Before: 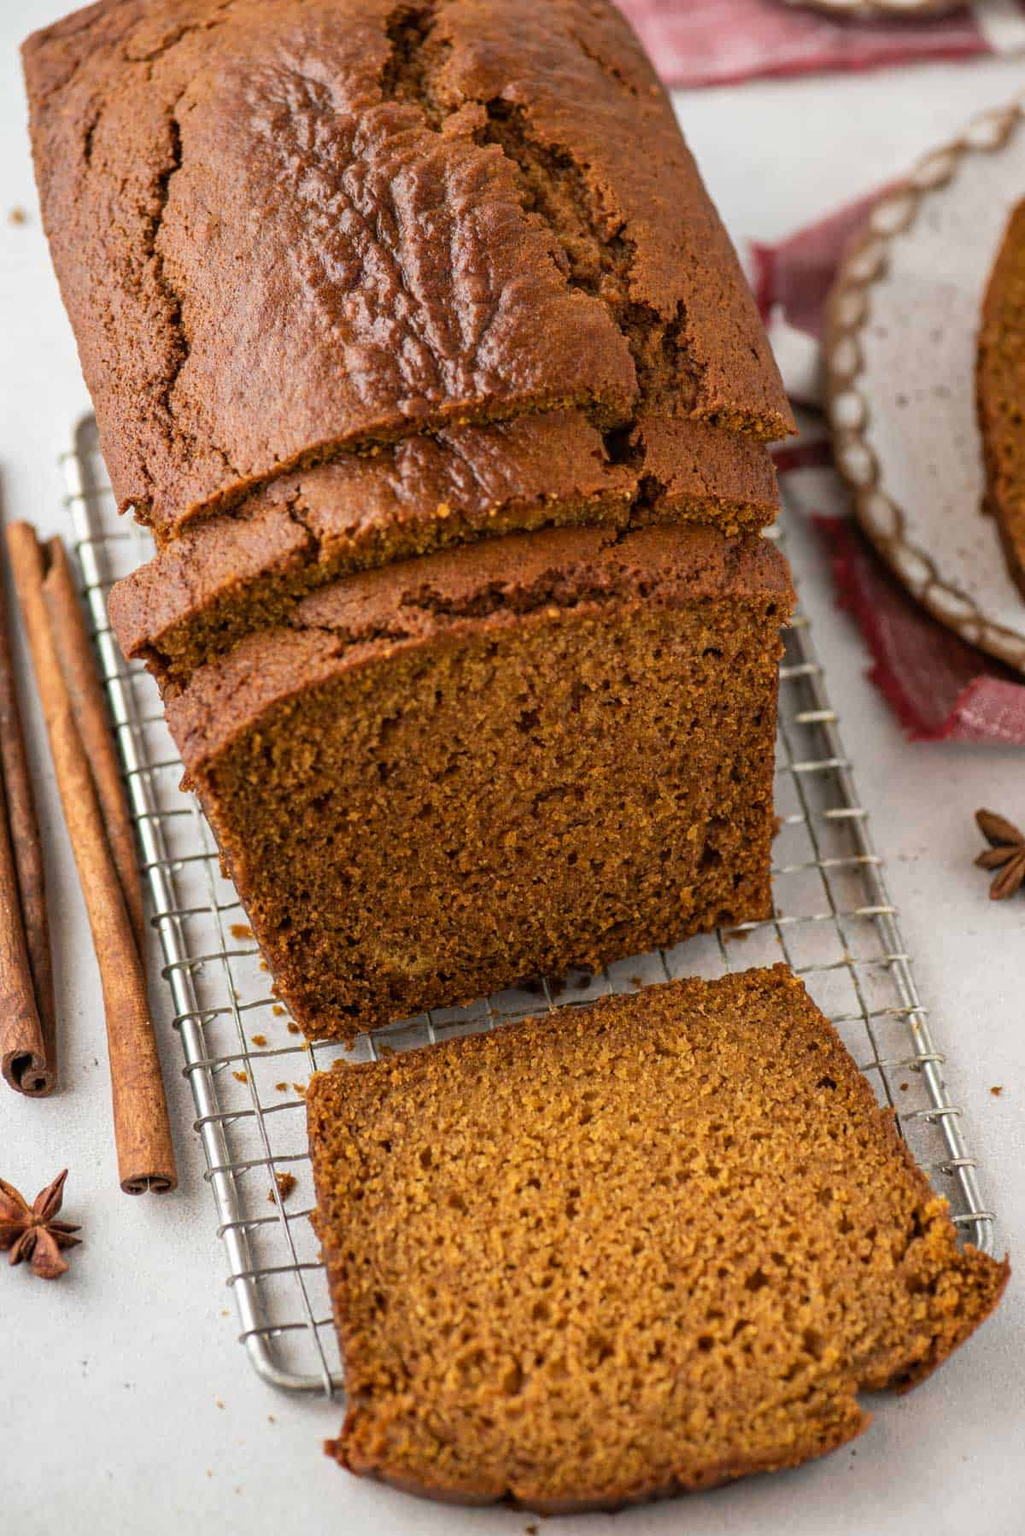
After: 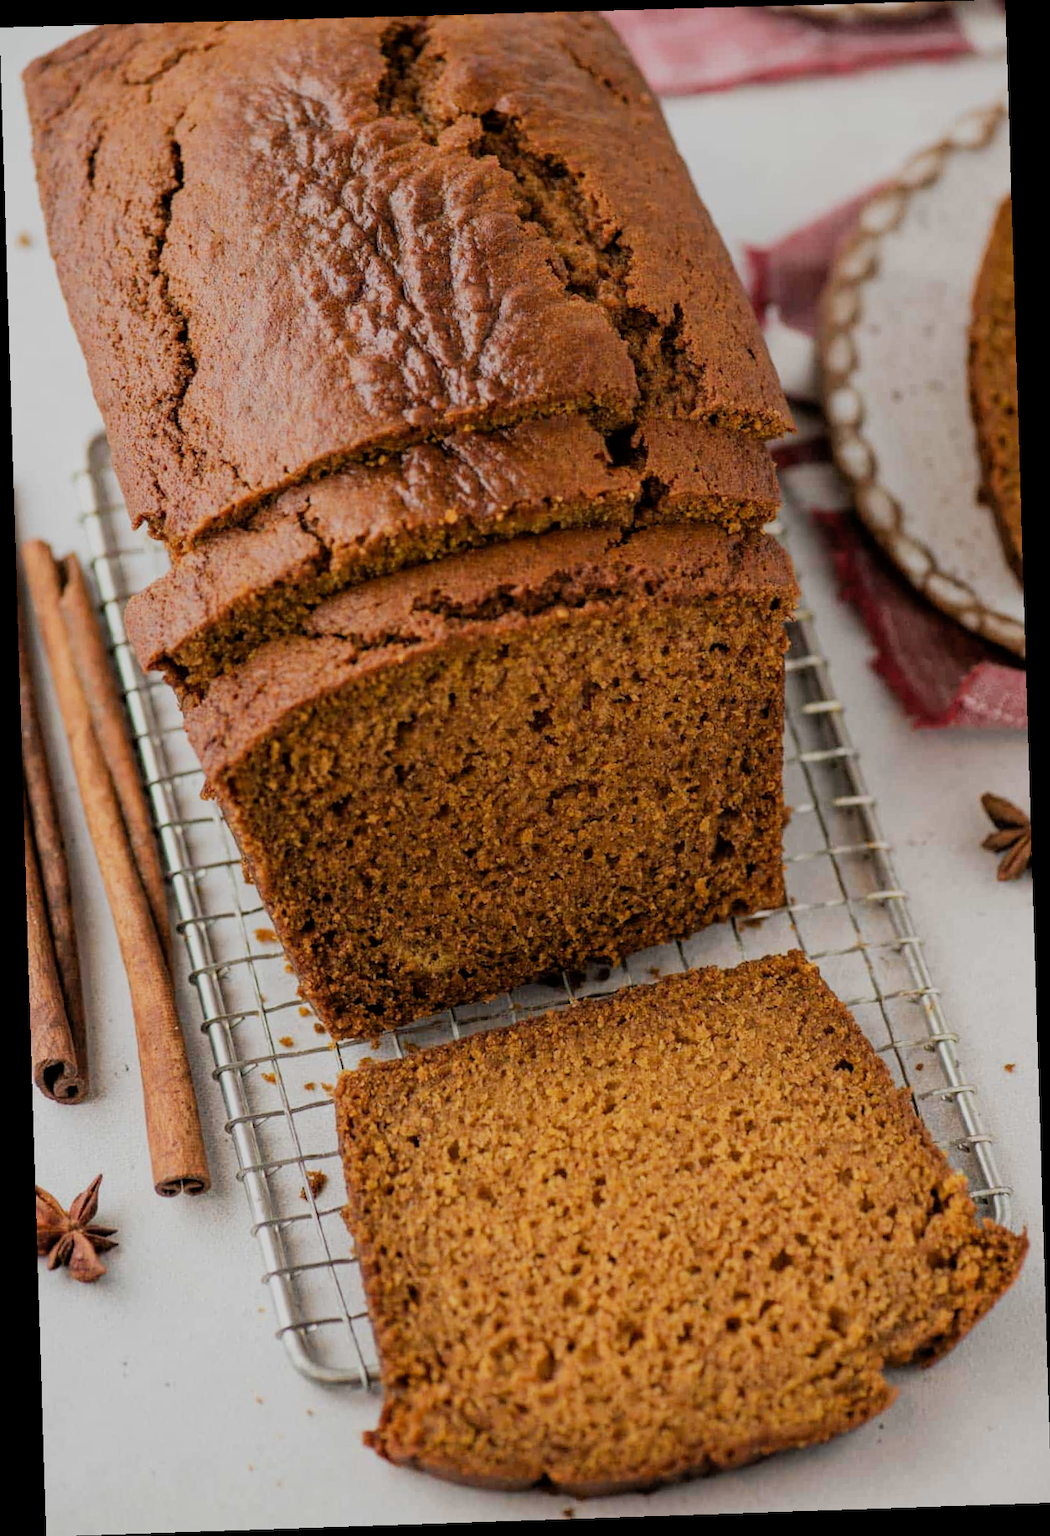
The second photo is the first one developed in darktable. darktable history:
filmic rgb: black relative exposure -7.32 EV, white relative exposure 5.09 EV, hardness 3.2
rotate and perspective: rotation -1.77°, lens shift (horizontal) 0.004, automatic cropping off
